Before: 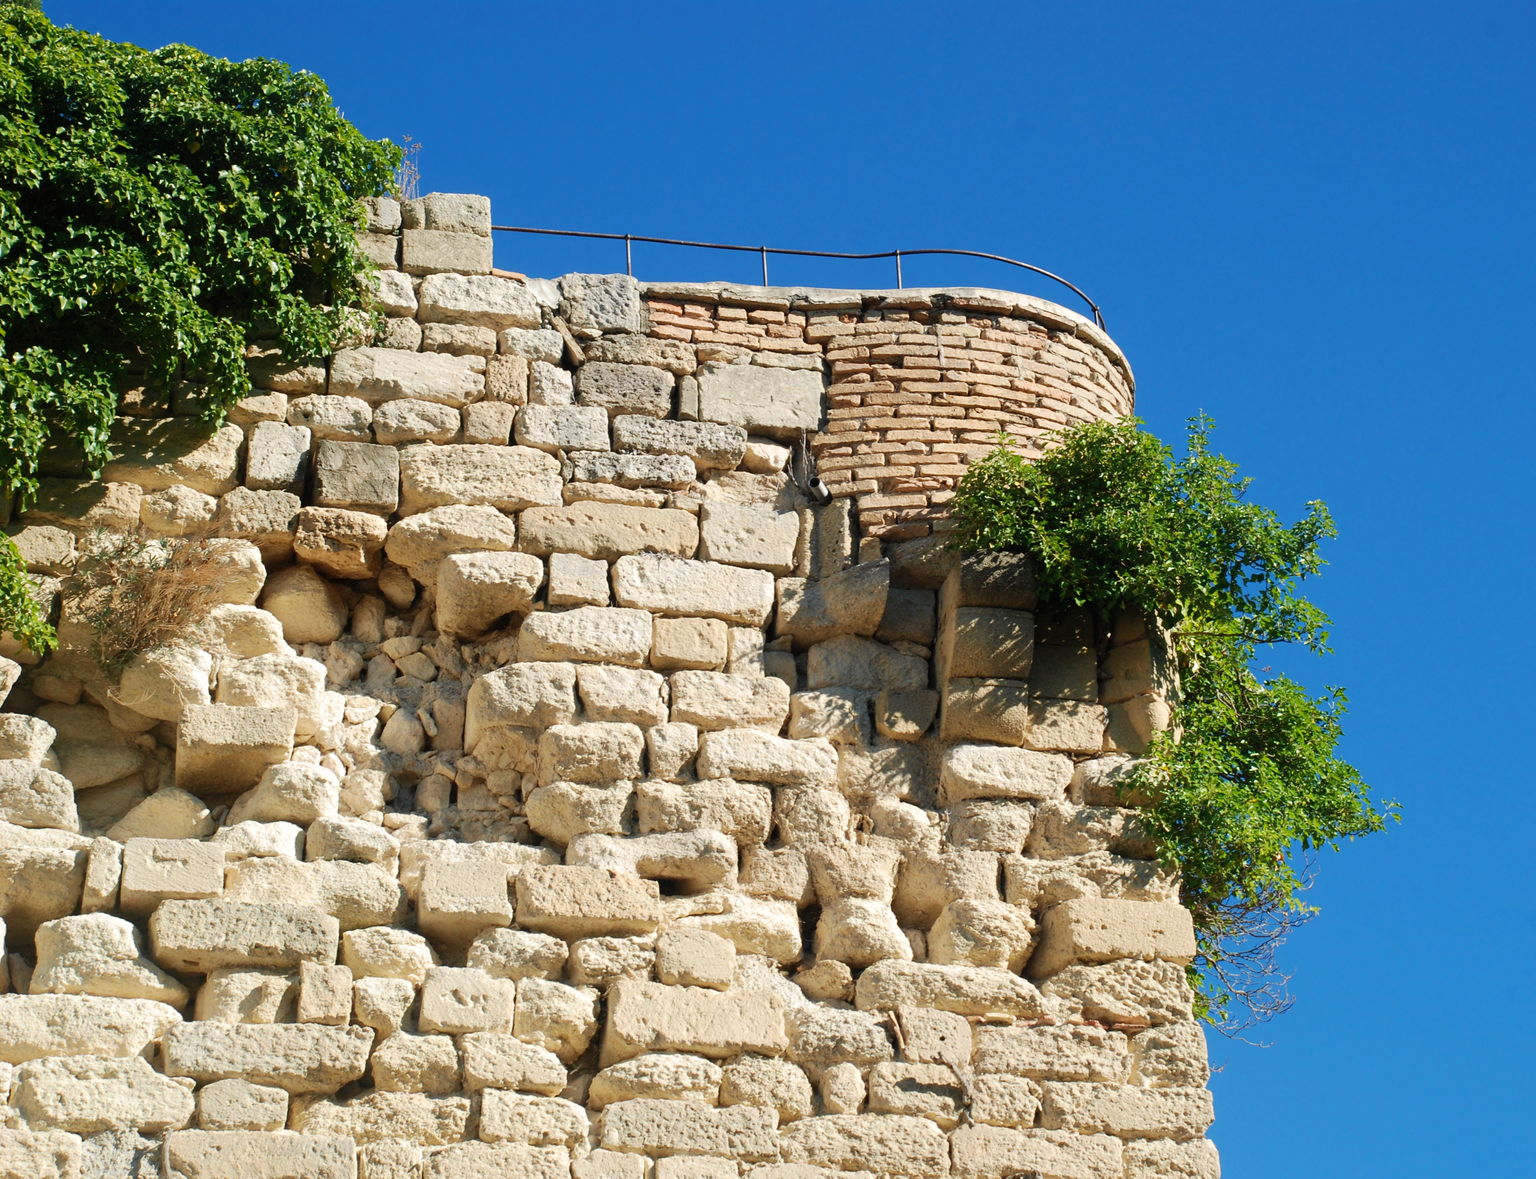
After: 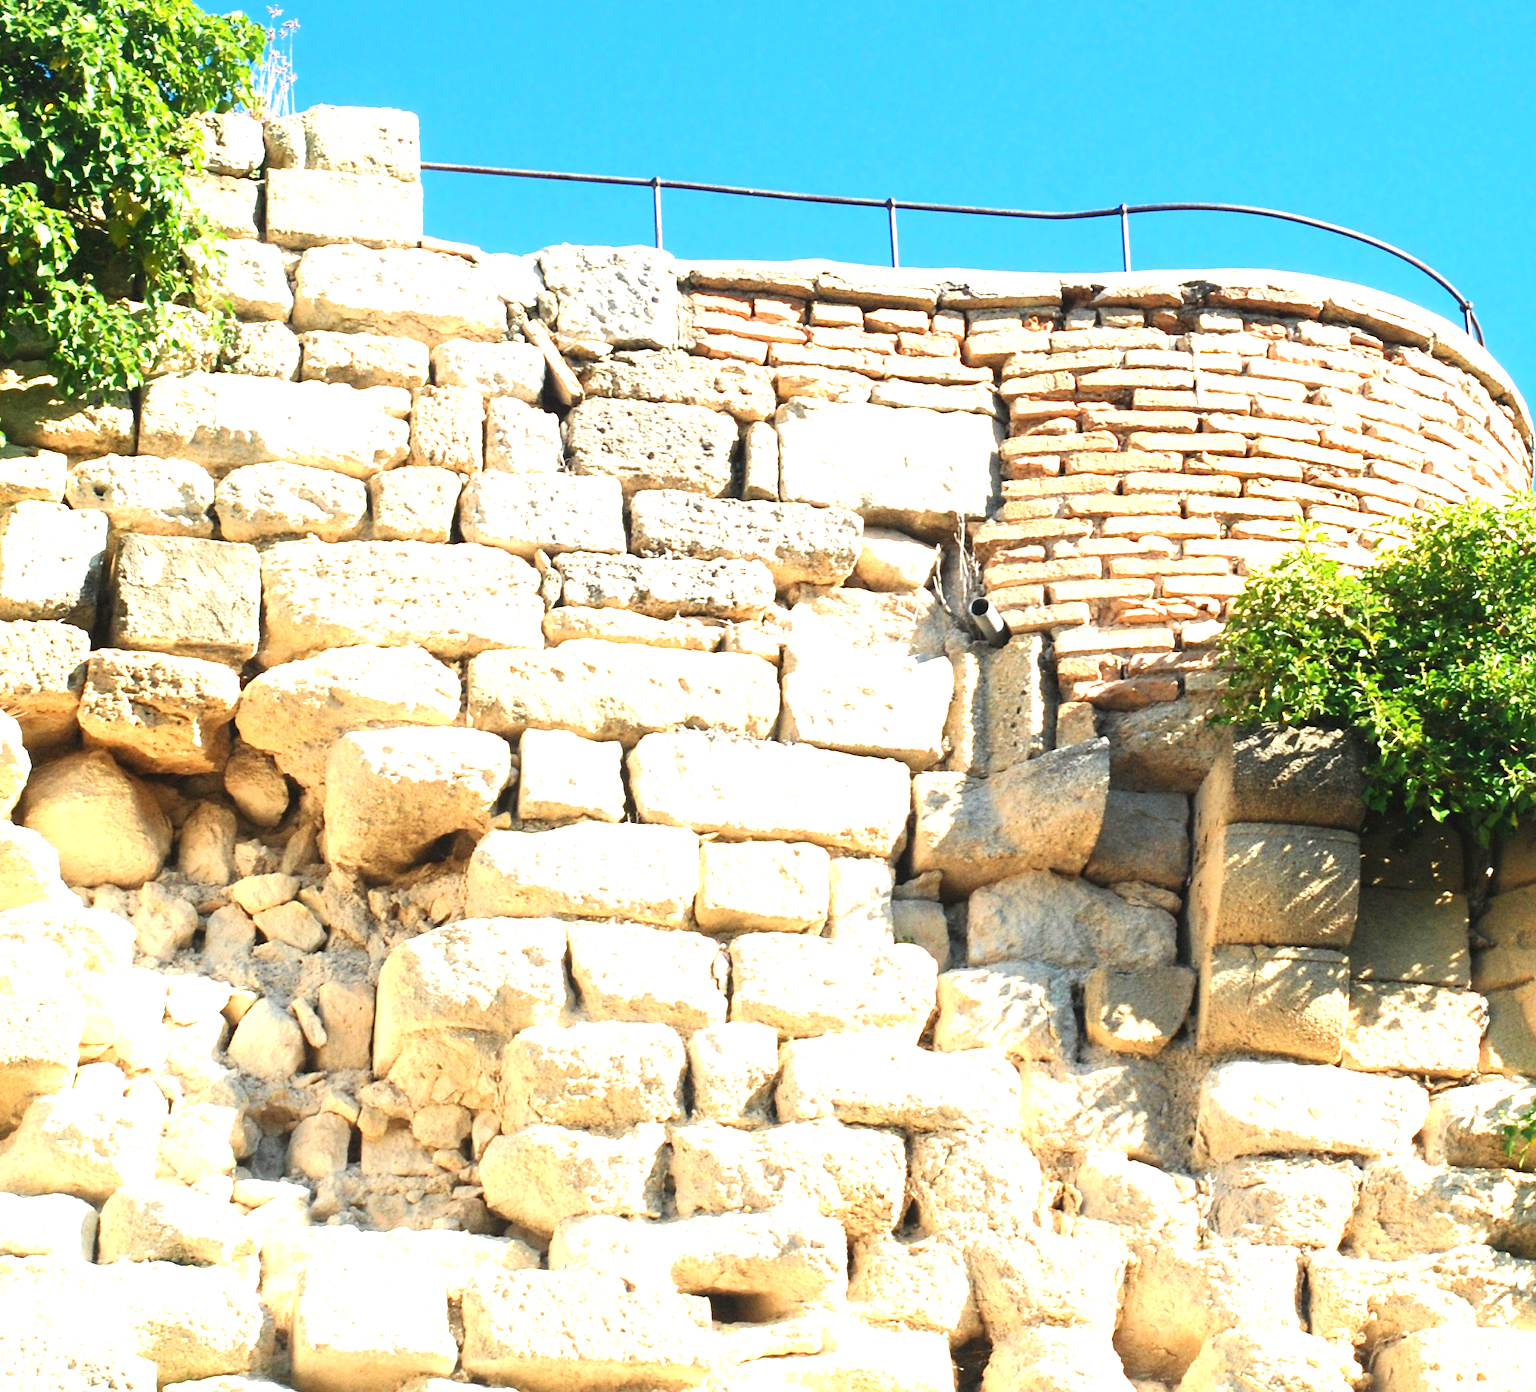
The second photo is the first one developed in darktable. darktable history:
exposure: black level correction 0, exposure 1.7 EV, compensate exposure bias true, compensate highlight preservation false
tone curve: curves: ch0 [(0, 0.028) (0.138, 0.156) (0.468, 0.516) (0.754, 0.823) (1, 1)], color space Lab, linked channels, preserve colors none
base curve: curves: ch0 [(0, 0) (0.283, 0.295) (1, 1)], preserve colors none
crop: left 16.202%, top 11.208%, right 26.045%, bottom 20.557%
